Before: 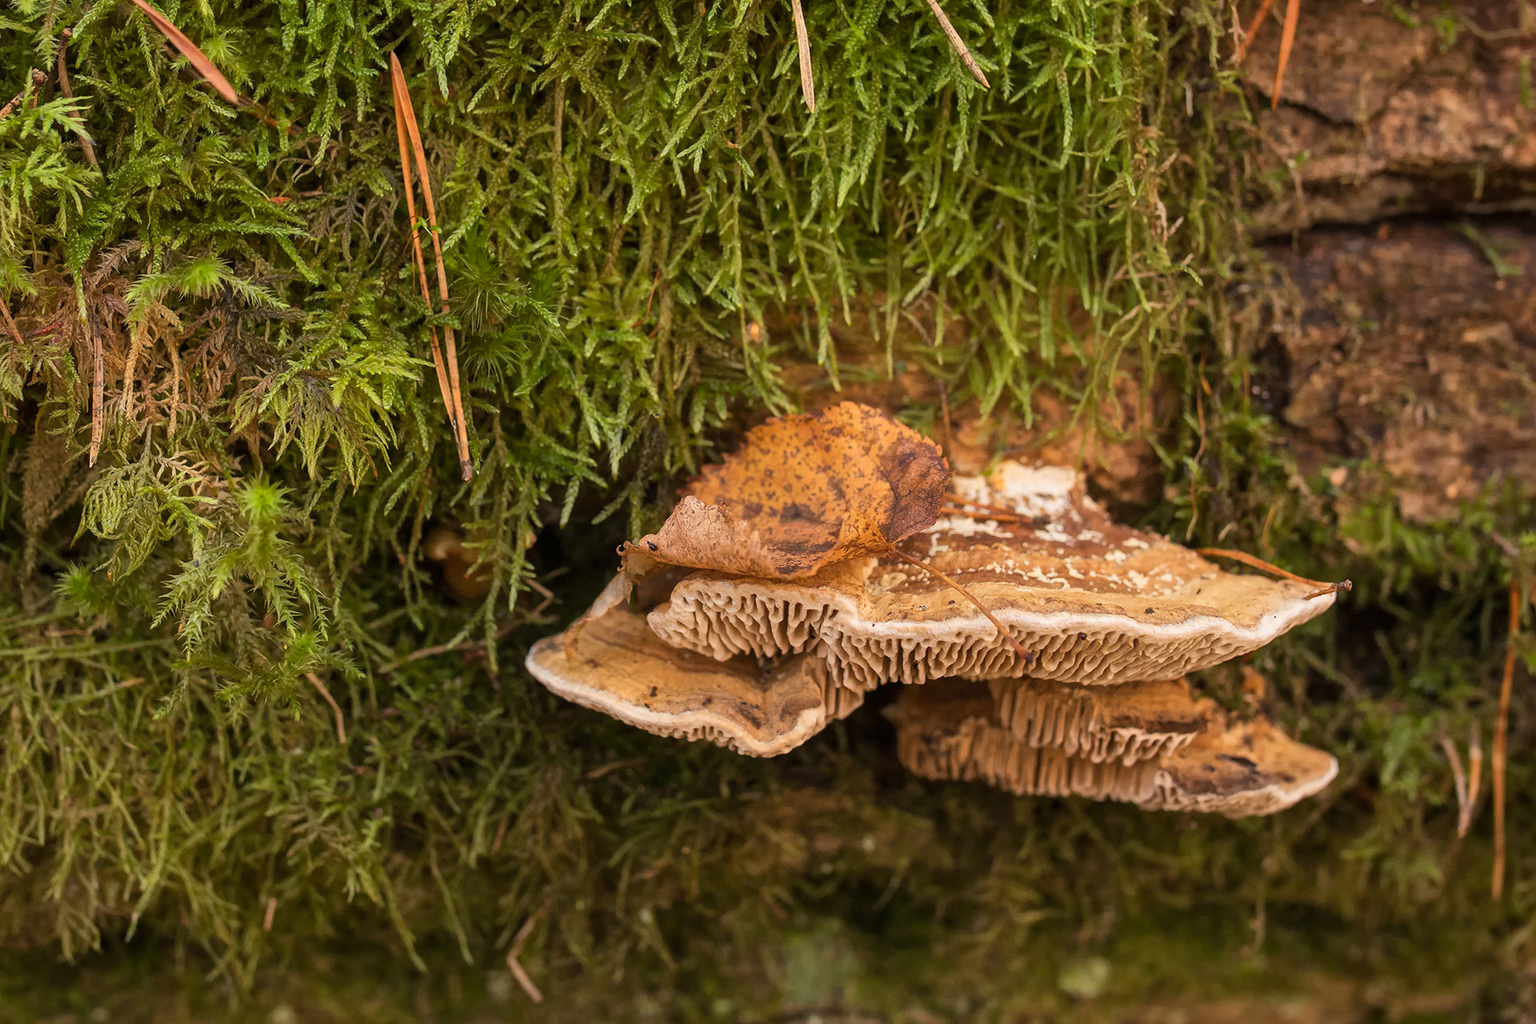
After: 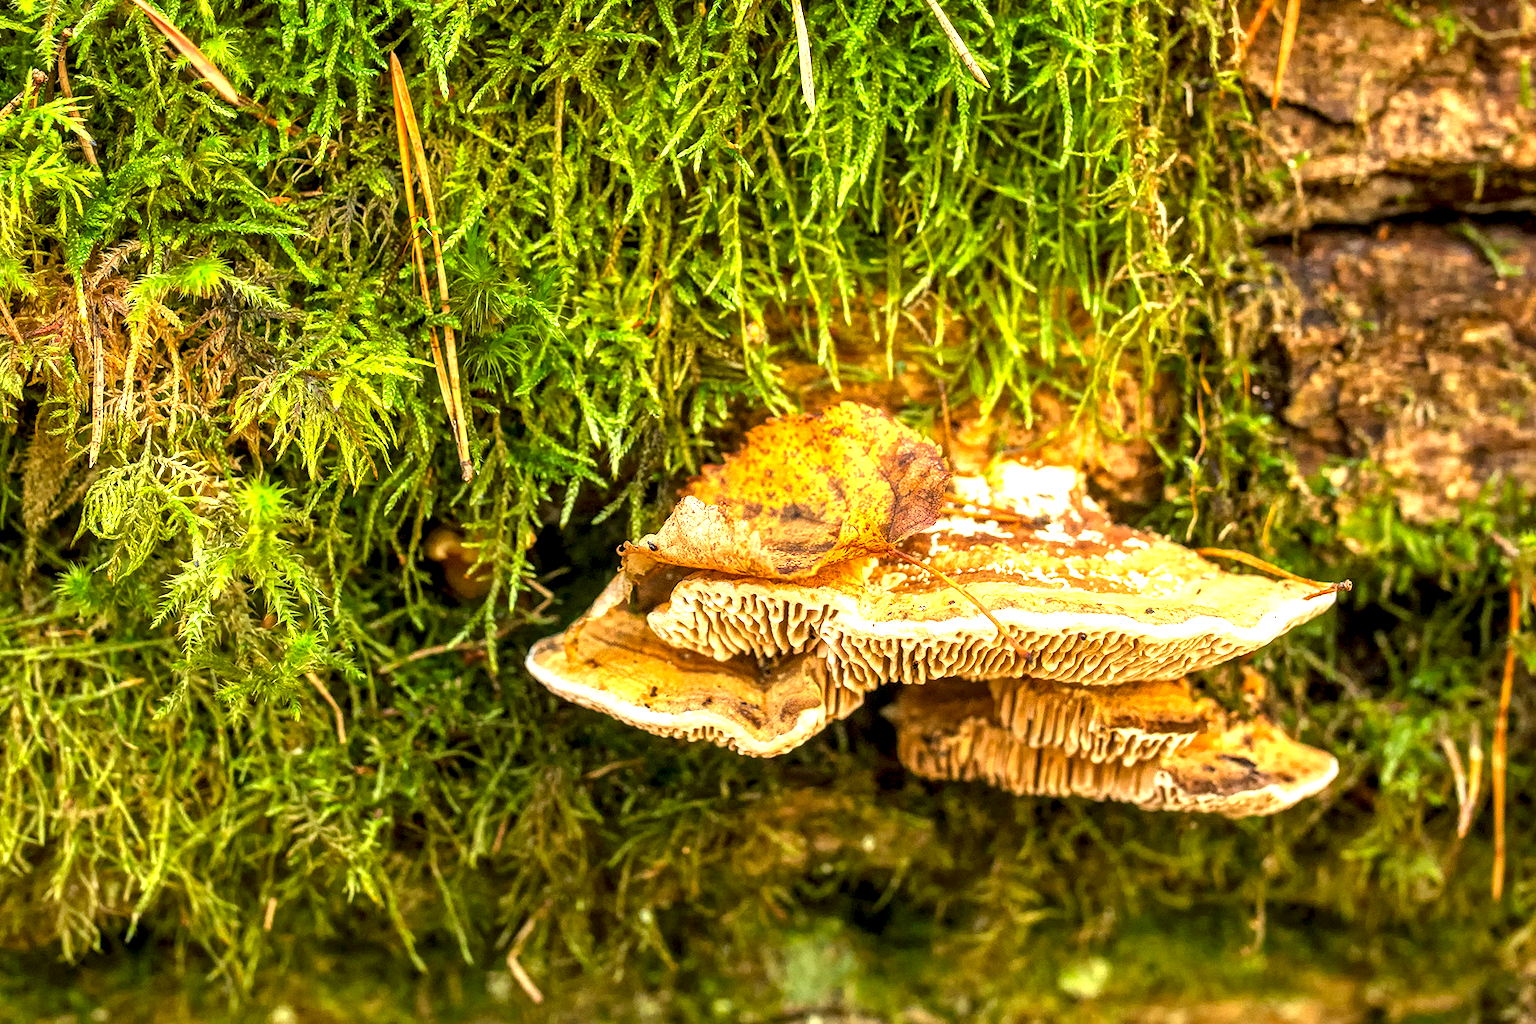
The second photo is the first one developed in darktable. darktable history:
local contrast: detail 160%
exposure: black level correction 0.001, exposure 1.3 EV, compensate highlight preservation false
color correction: highlights a* -7.33, highlights b* 1.26, shadows a* -3.55, saturation 1.4
